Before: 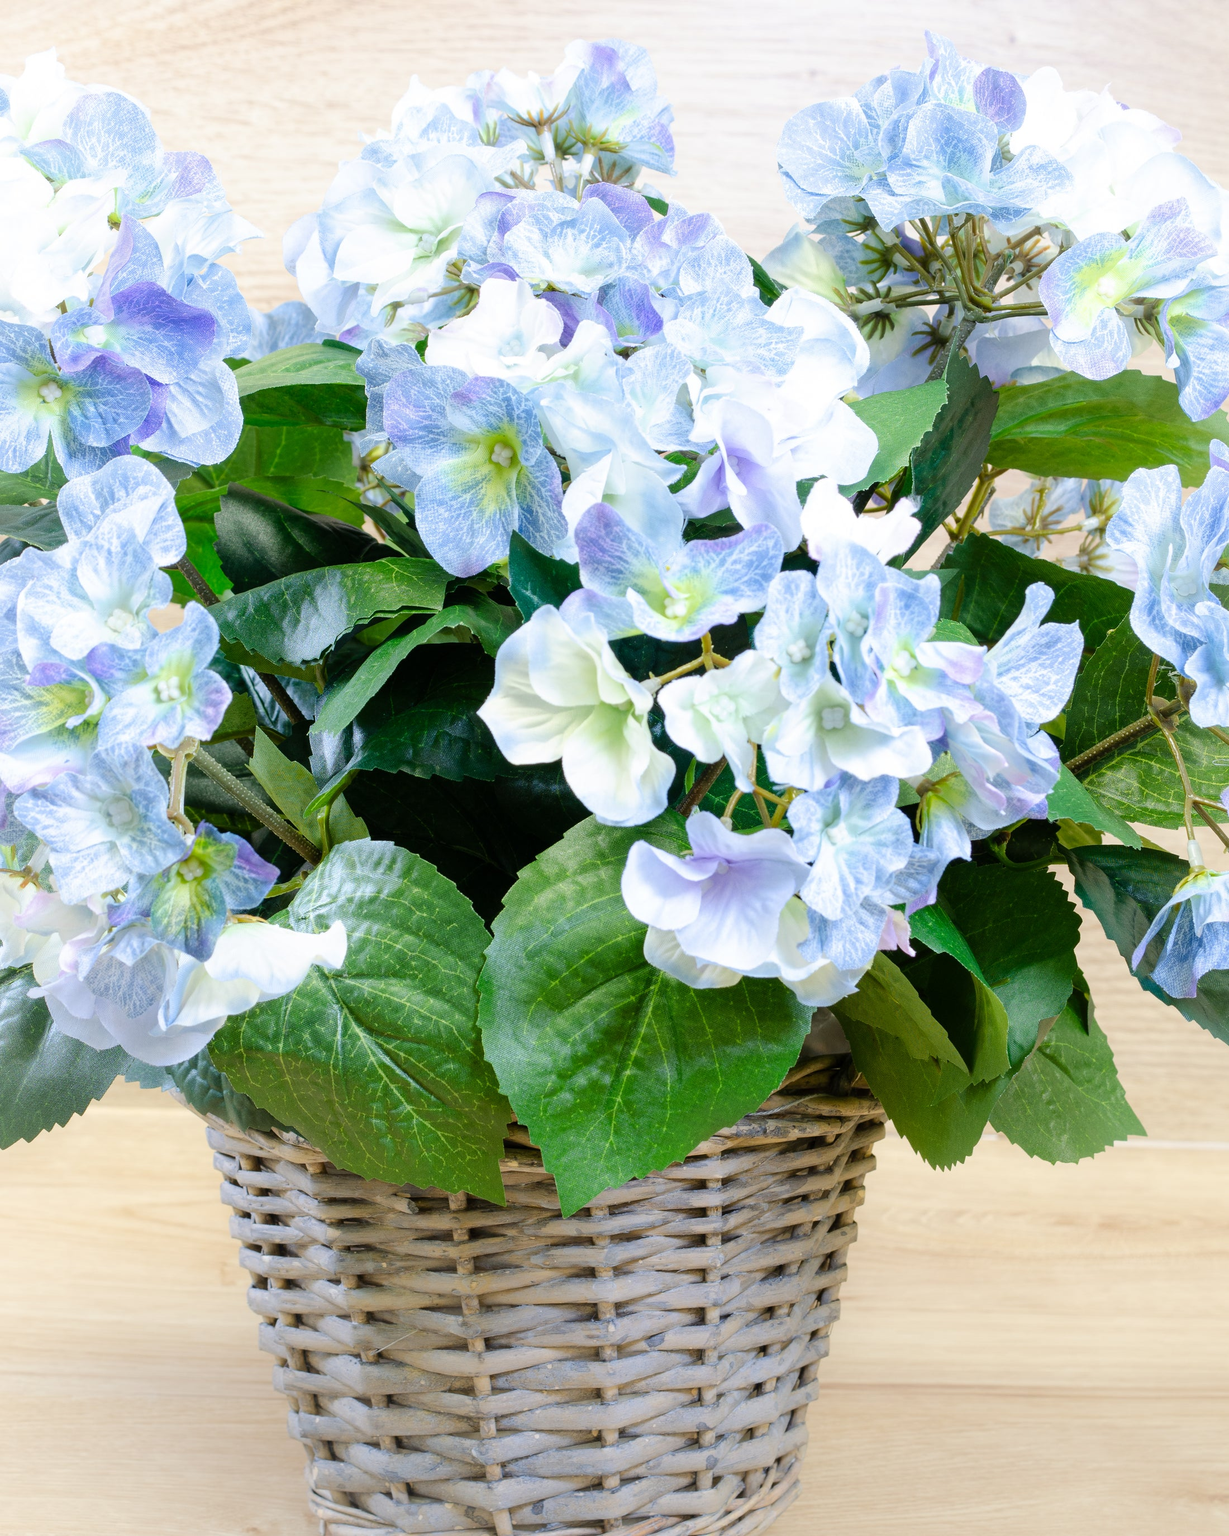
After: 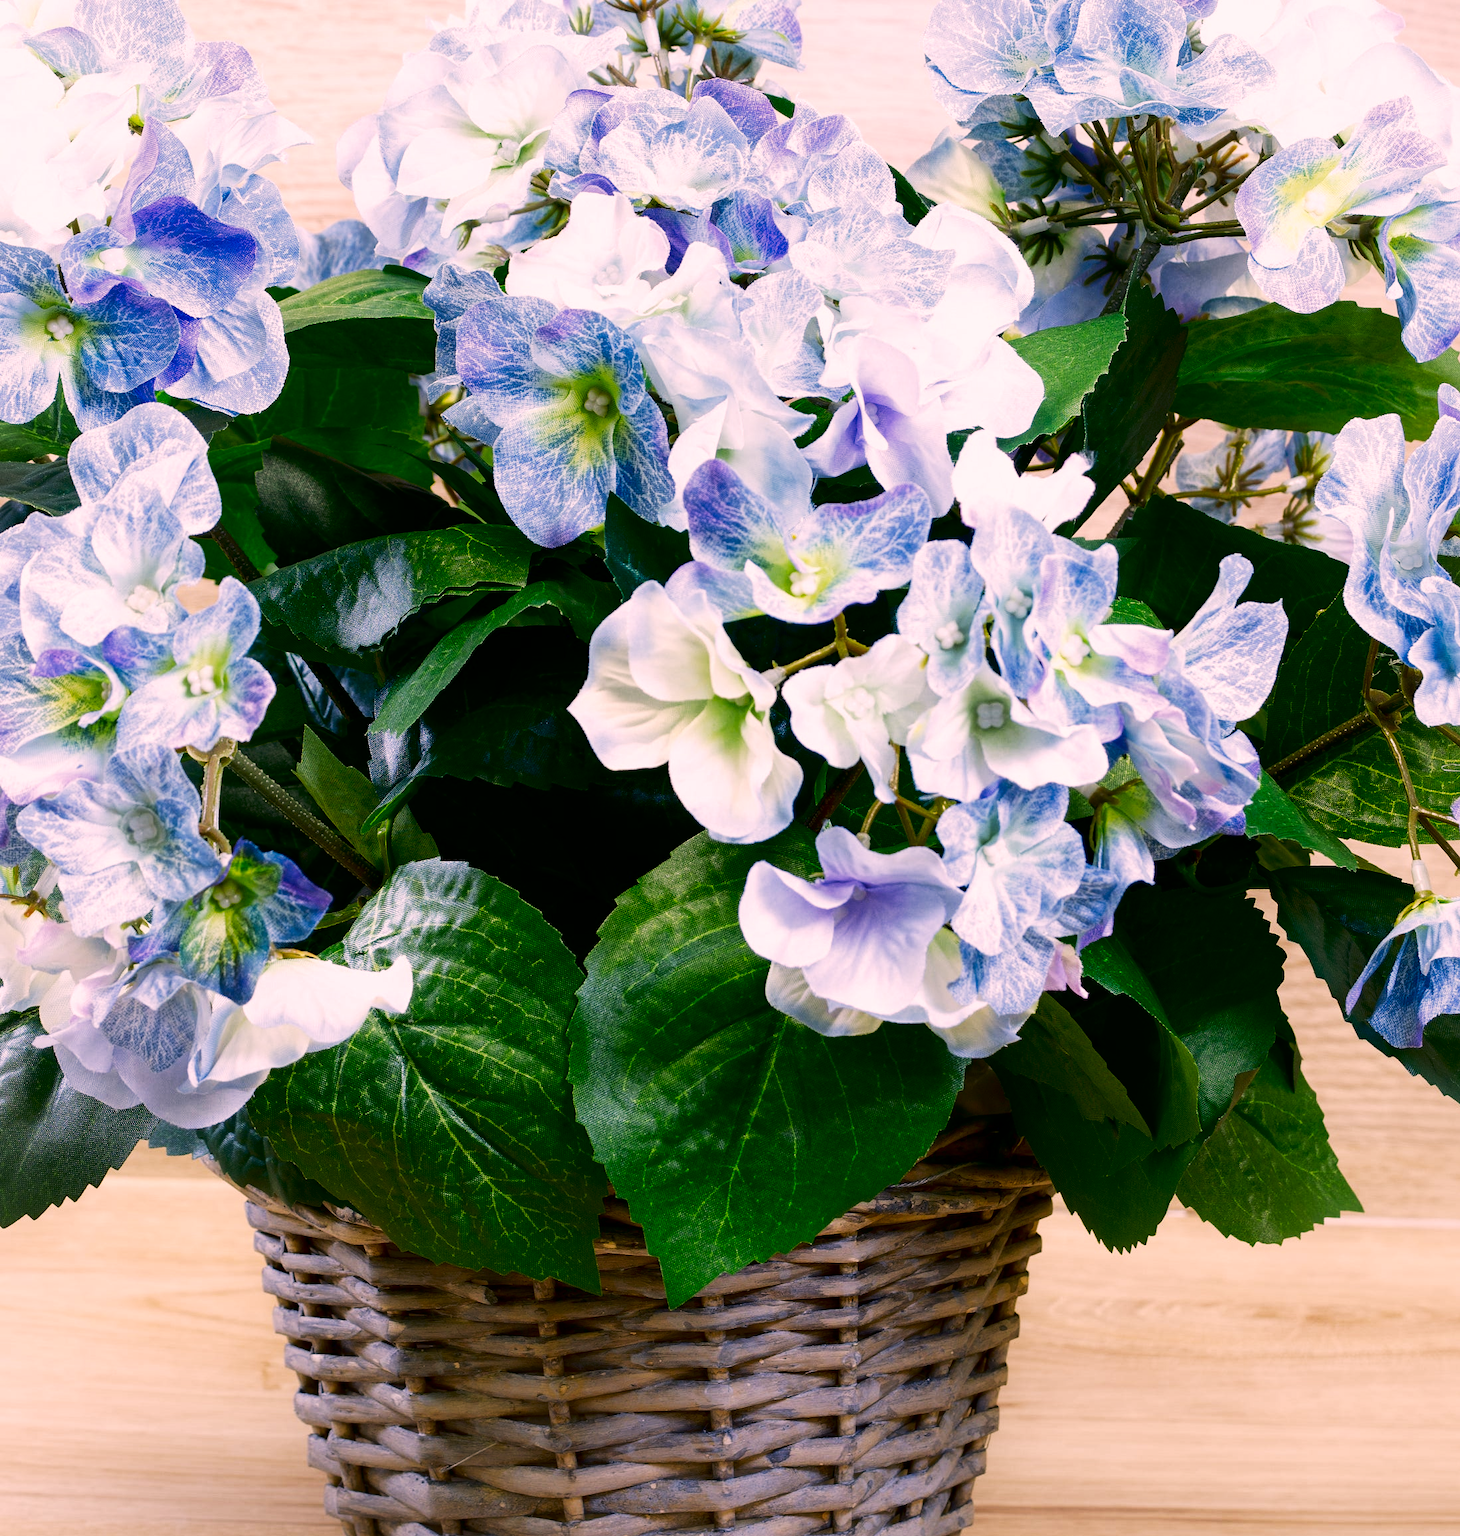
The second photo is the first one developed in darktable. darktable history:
crop: top 7.622%, bottom 8.252%
tone curve: curves: ch0 [(0, 0) (0.003, 0.006) (0.011, 0.015) (0.025, 0.032) (0.044, 0.054) (0.069, 0.079) (0.1, 0.111) (0.136, 0.146) (0.177, 0.186) (0.224, 0.229) (0.277, 0.286) (0.335, 0.348) (0.399, 0.426) (0.468, 0.514) (0.543, 0.609) (0.623, 0.706) (0.709, 0.789) (0.801, 0.862) (0.898, 0.926) (1, 1)], preserve colors none
color correction: highlights a* 14.73, highlights b* 4.82
contrast brightness saturation: contrast 0.093, brightness -0.599, saturation 0.166
